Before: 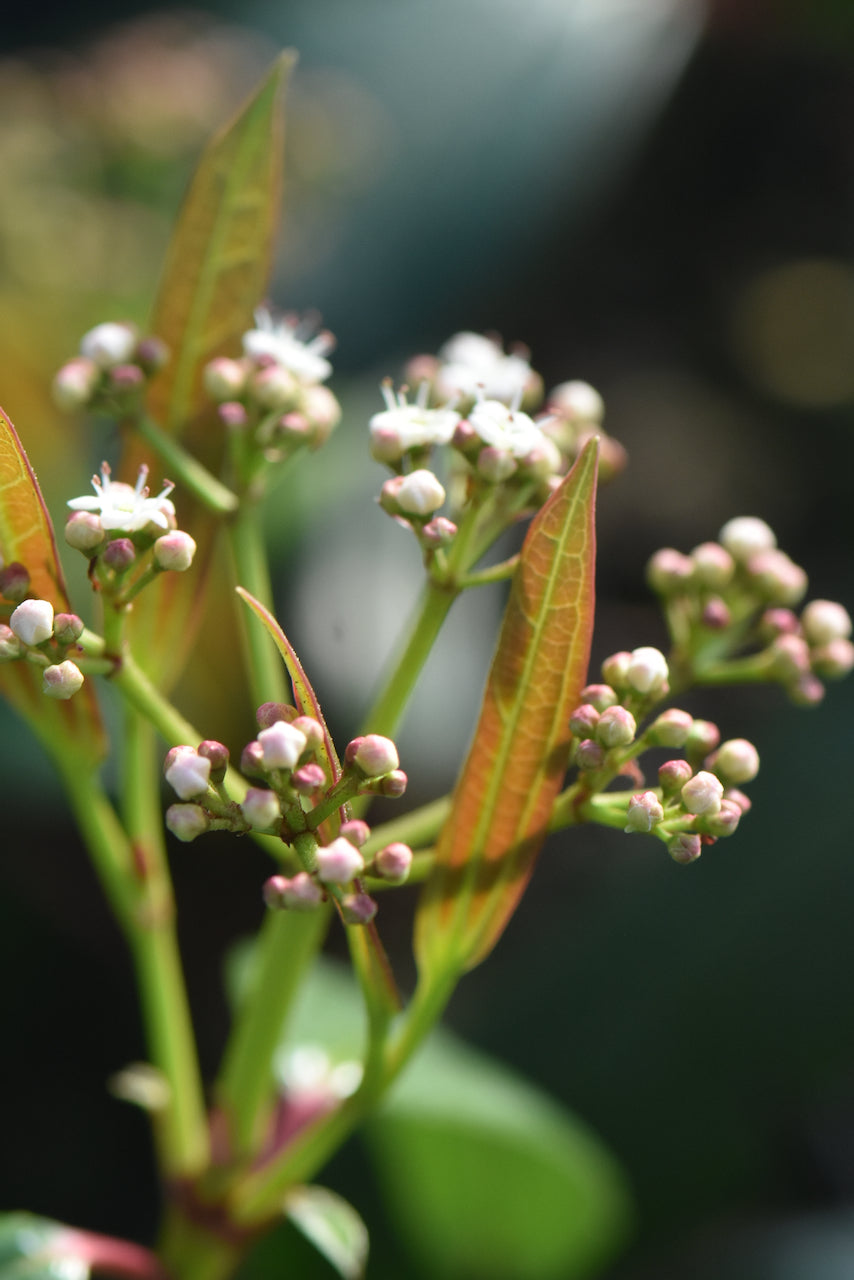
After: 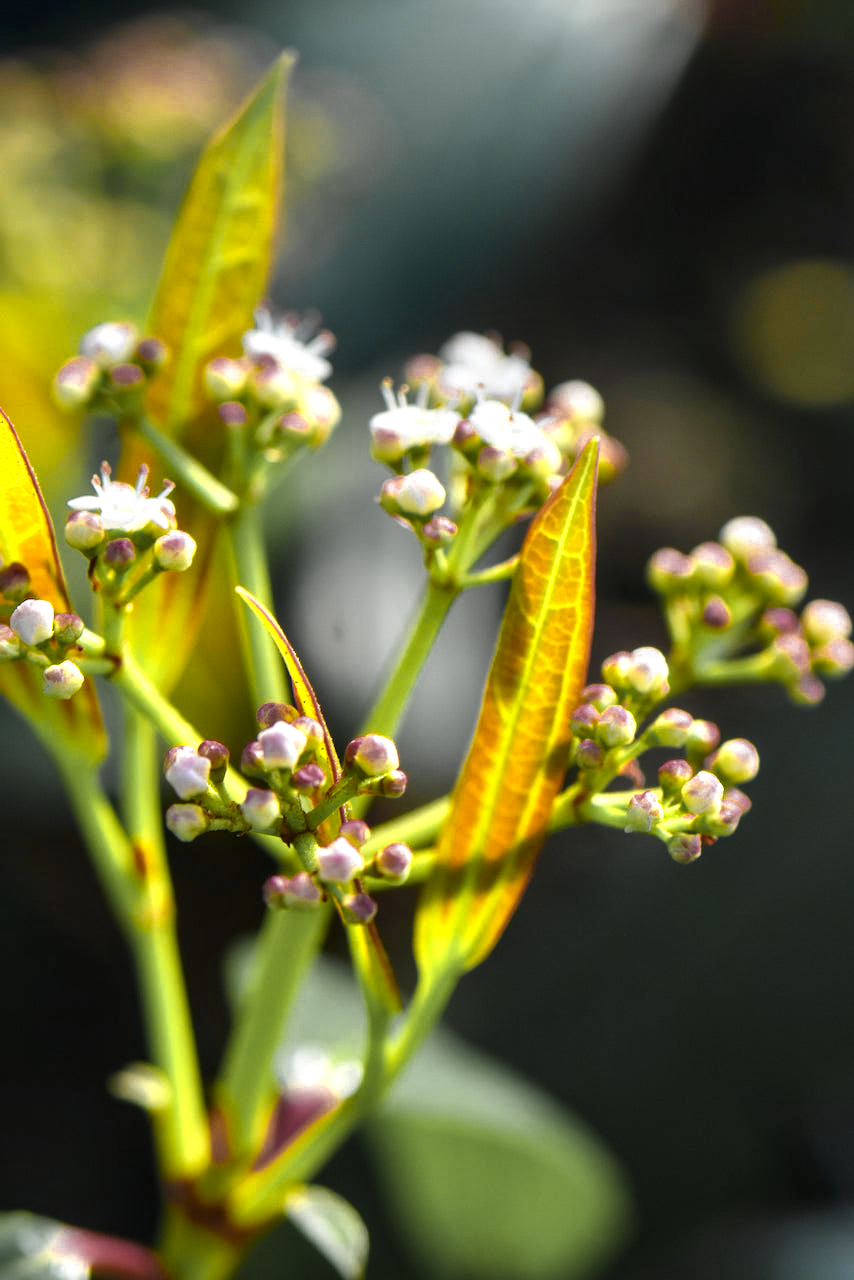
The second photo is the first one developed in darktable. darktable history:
local contrast: detail 130%
color balance rgb: linear chroma grading › global chroma 15%, perceptual saturation grading › global saturation 30%
color zones: curves: ch0 [(0.004, 0.306) (0.107, 0.448) (0.252, 0.656) (0.41, 0.398) (0.595, 0.515) (0.768, 0.628)]; ch1 [(0.07, 0.323) (0.151, 0.452) (0.252, 0.608) (0.346, 0.221) (0.463, 0.189) (0.61, 0.368) (0.735, 0.395) (0.921, 0.412)]; ch2 [(0, 0.476) (0.132, 0.512) (0.243, 0.512) (0.397, 0.48) (0.522, 0.376) (0.634, 0.536) (0.761, 0.46)]
